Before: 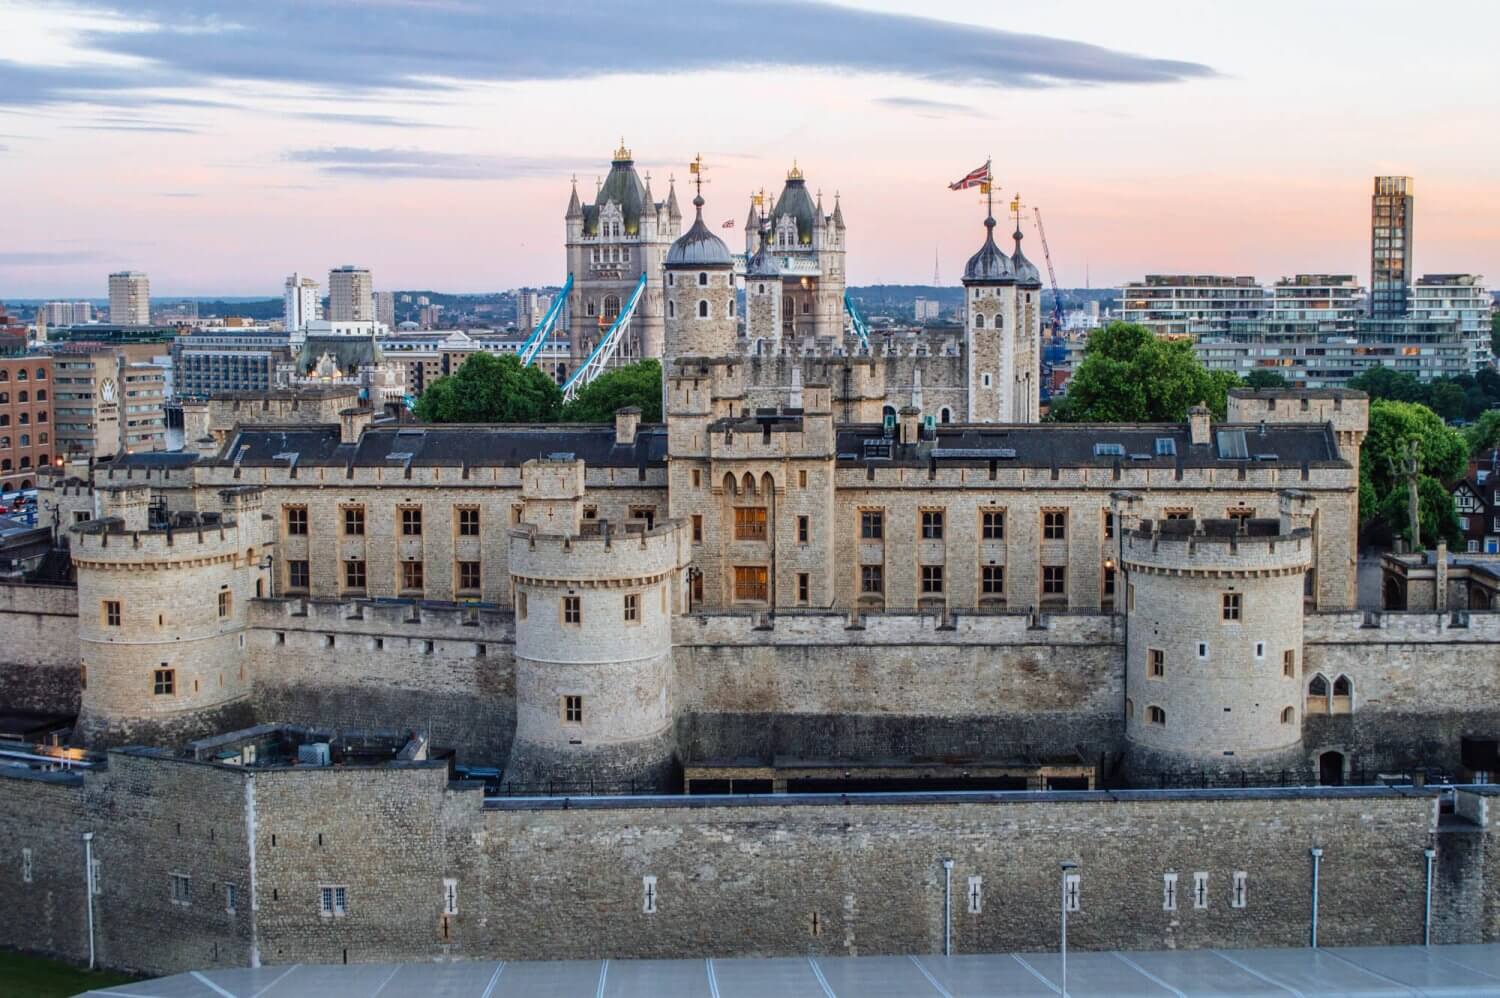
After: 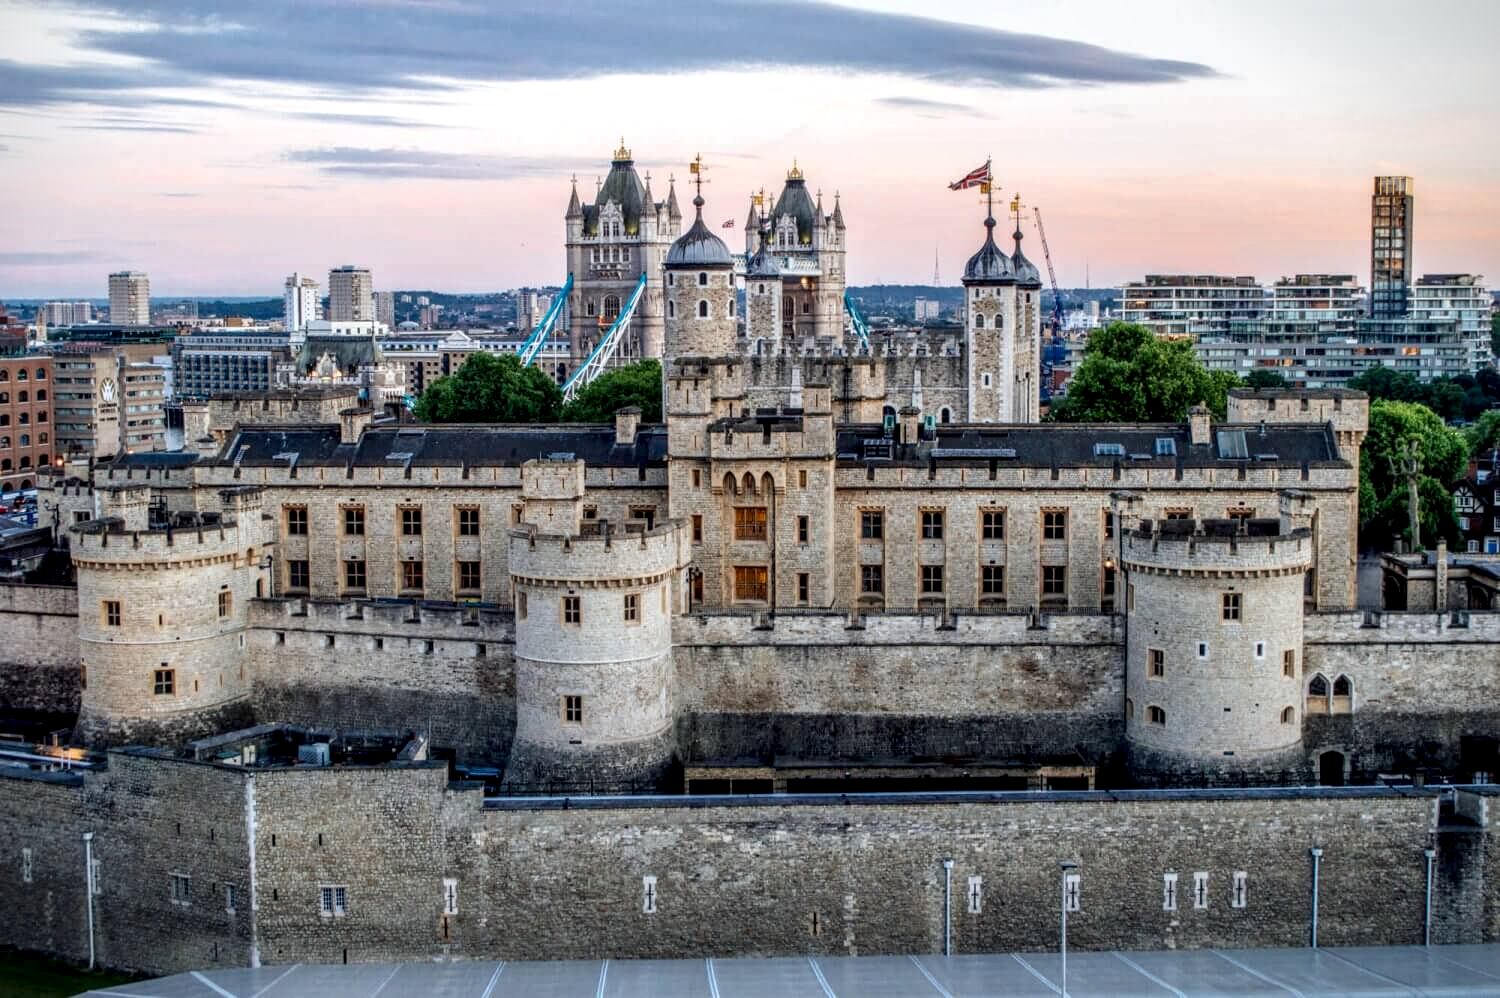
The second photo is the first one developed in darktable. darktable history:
vignetting: fall-off start 97.23%, saturation -0.024, center (-0.033, -0.042), width/height ratio 1.179, unbound false
local contrast: detail 150%
exposure: black level correction 0.005, exposure 0.001 EV, compensate highlight preservation false
